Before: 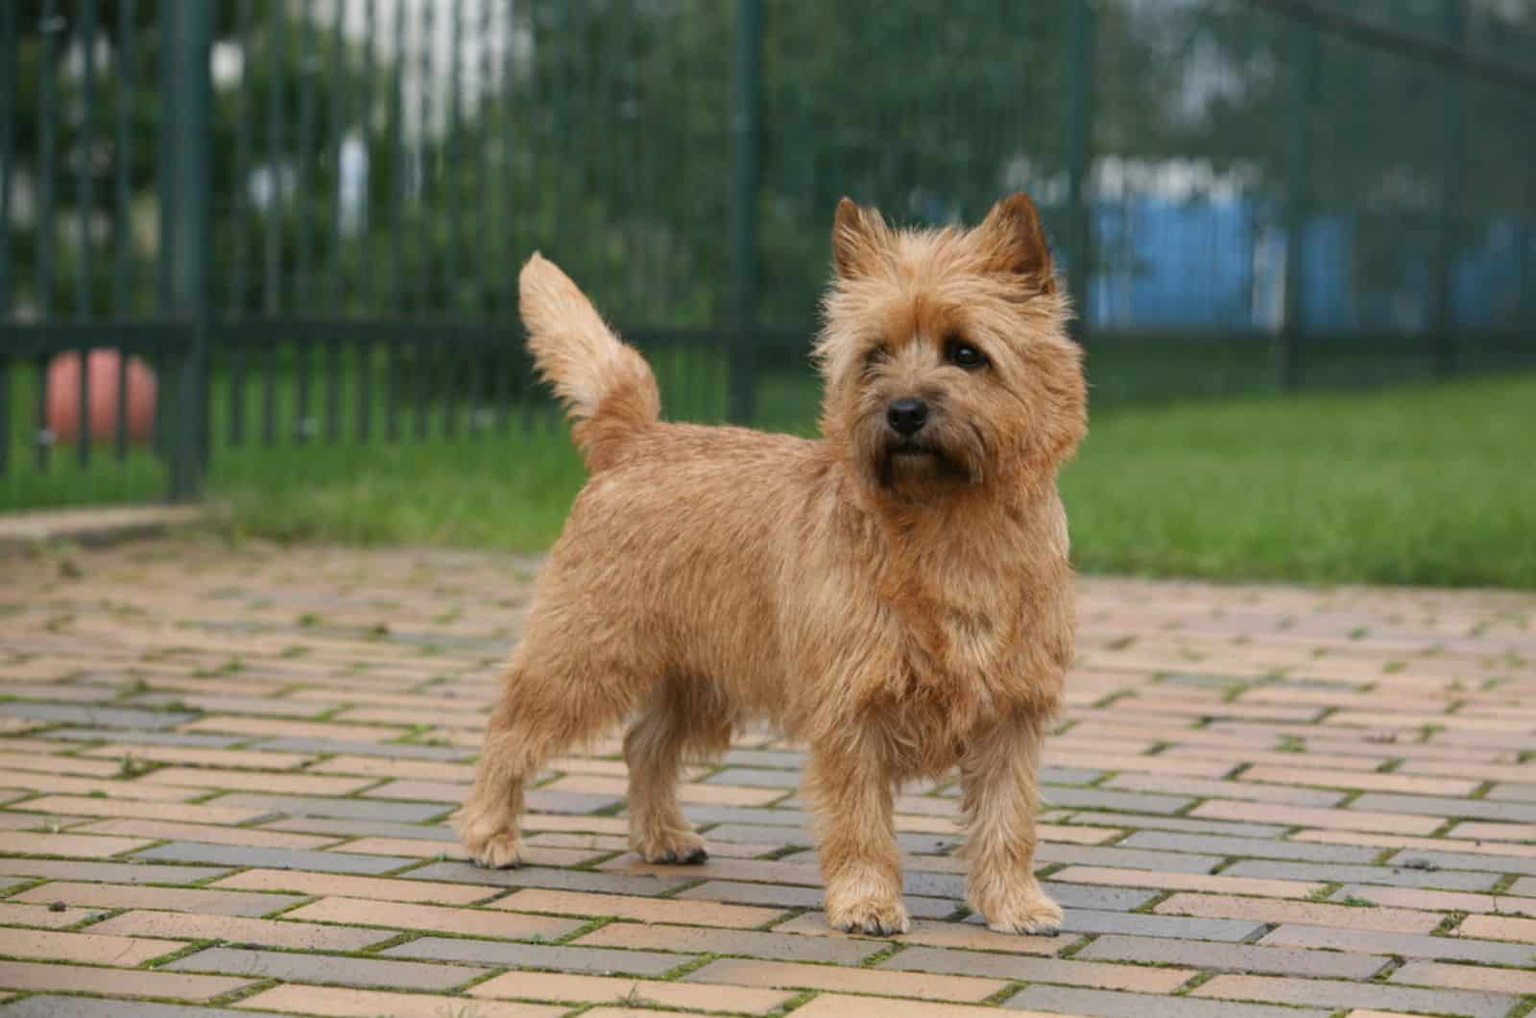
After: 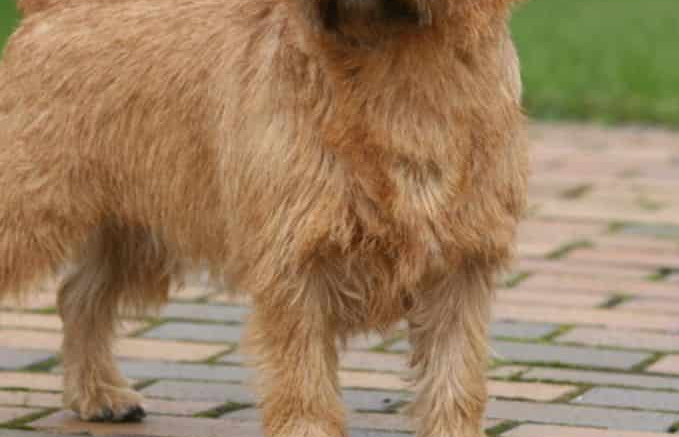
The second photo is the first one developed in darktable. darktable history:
crop: left 37.01%, top 45.115%, right 20.542%, bottom 13.583%
